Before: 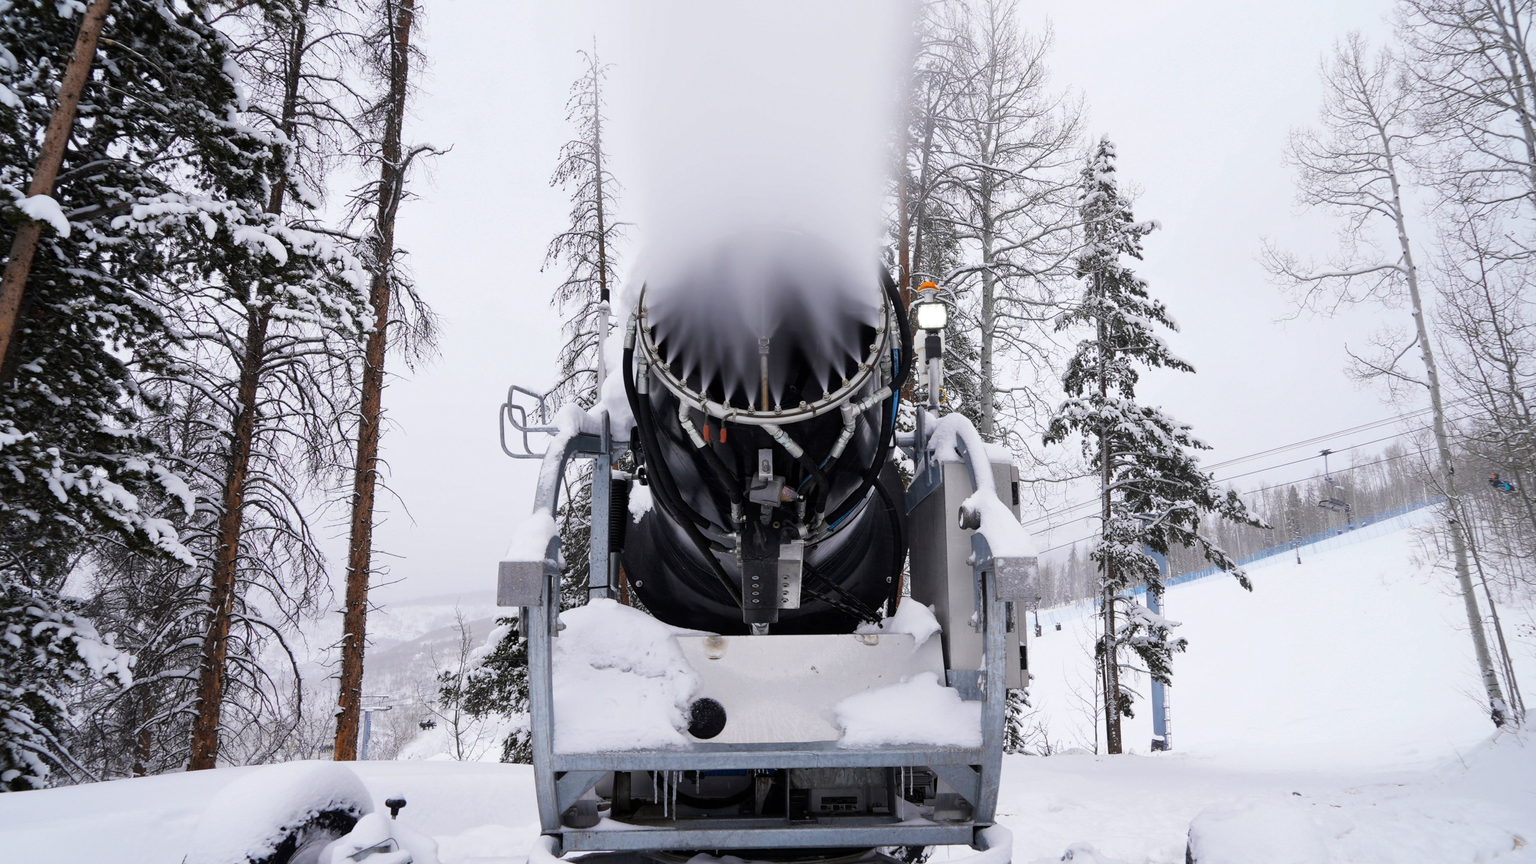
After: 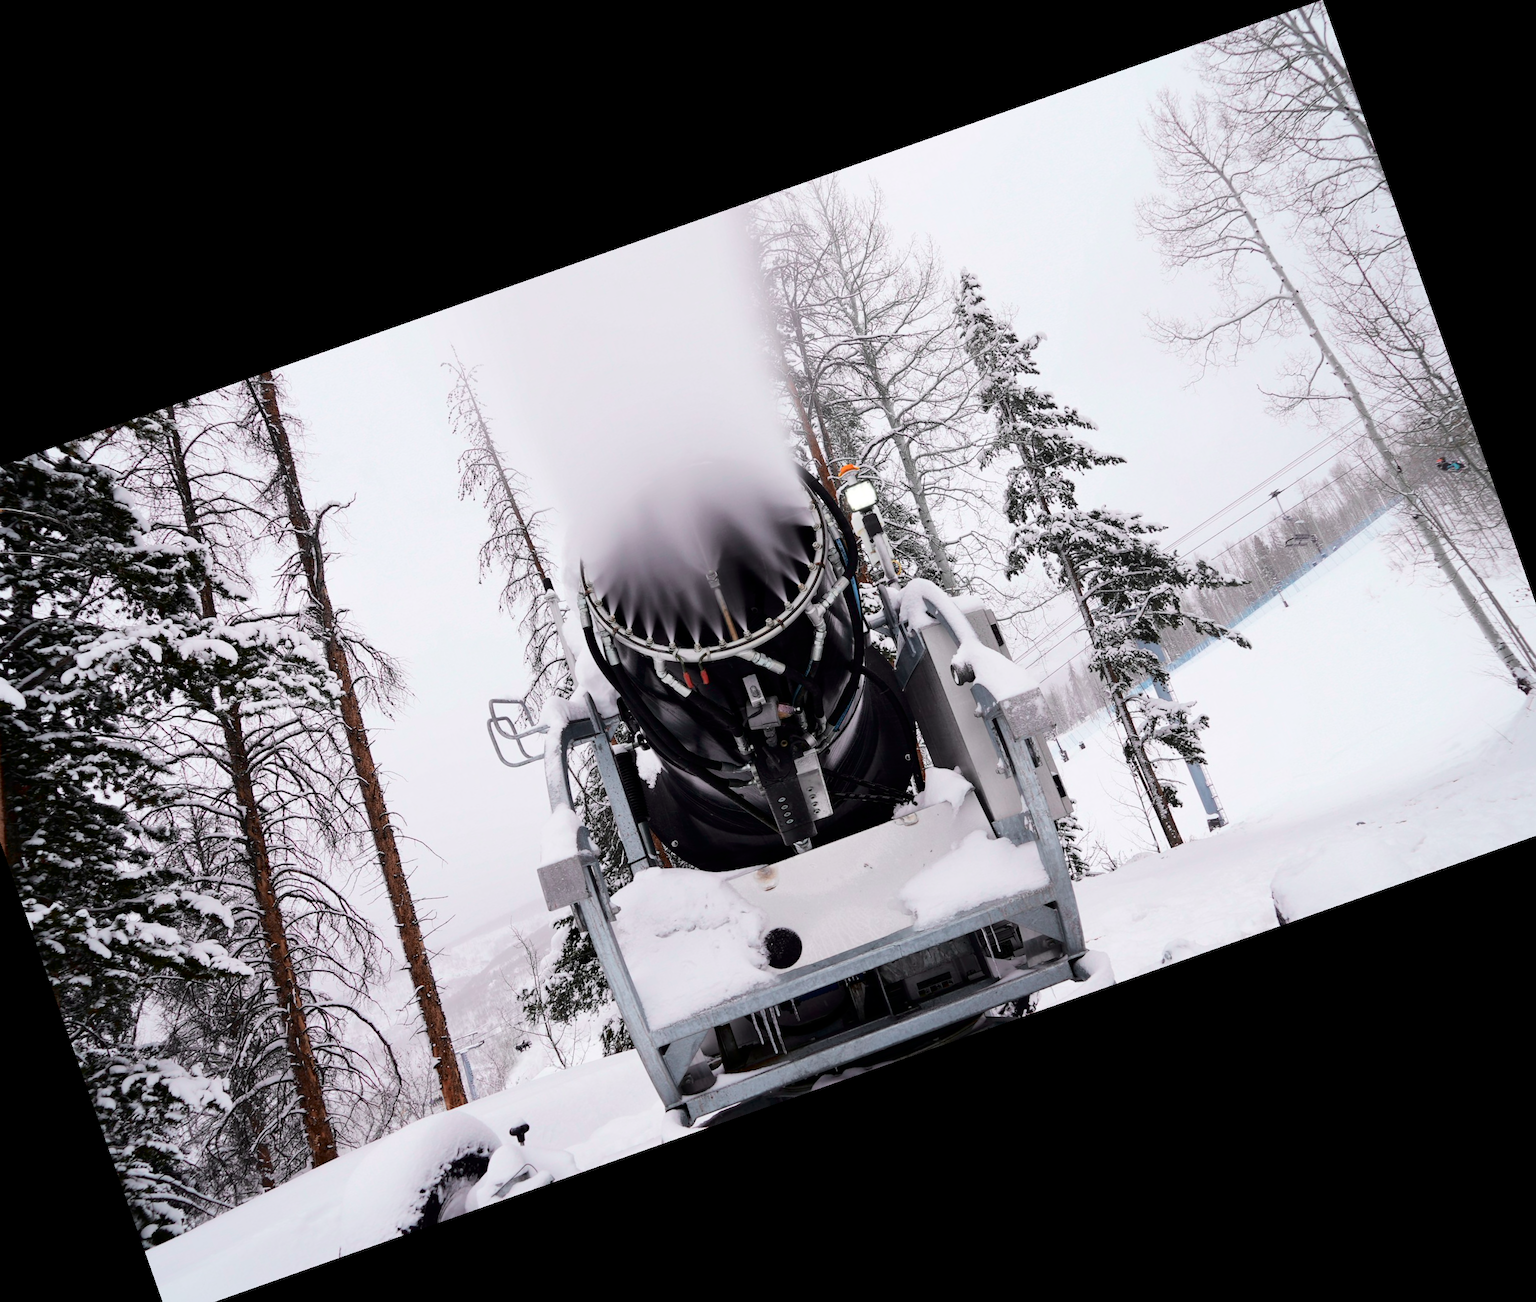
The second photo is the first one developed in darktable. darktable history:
tone curve: curves: ch0 [(0.003, 0) (0.066, 0.023) (0.149, 0.094) (0.264, 0.238) (0.395, 0.421) (0.517, 0.56) (0.688, 0.743) (0.813, 0.846) (1, 1)]; ch1 [(0, 0) (0.164, 0.115) (0.337, 0.332) (0.39, 0.398) (0.464, 0.461) (0.501, 0.5) (0.521, 0.535) (0.571, 0.588) (0.652, 0.681) (0.733, 0.749) (0.811, 0.796) (1, 1)]; ch2 [(0, 0) (0.337, 0.382) (0.464, 0.476) (0.501, 0.502) (0.527, 0.54) (0.556, 0.567) (0.6, 0.59) (0.687, 0.675) (1, 1)], color space Lab, independent channels, preserve colors none
crop and rotate: angle 19.43°, left 6.812%, right 4.125%, bottom 1.087%
white balance: emerald 1
